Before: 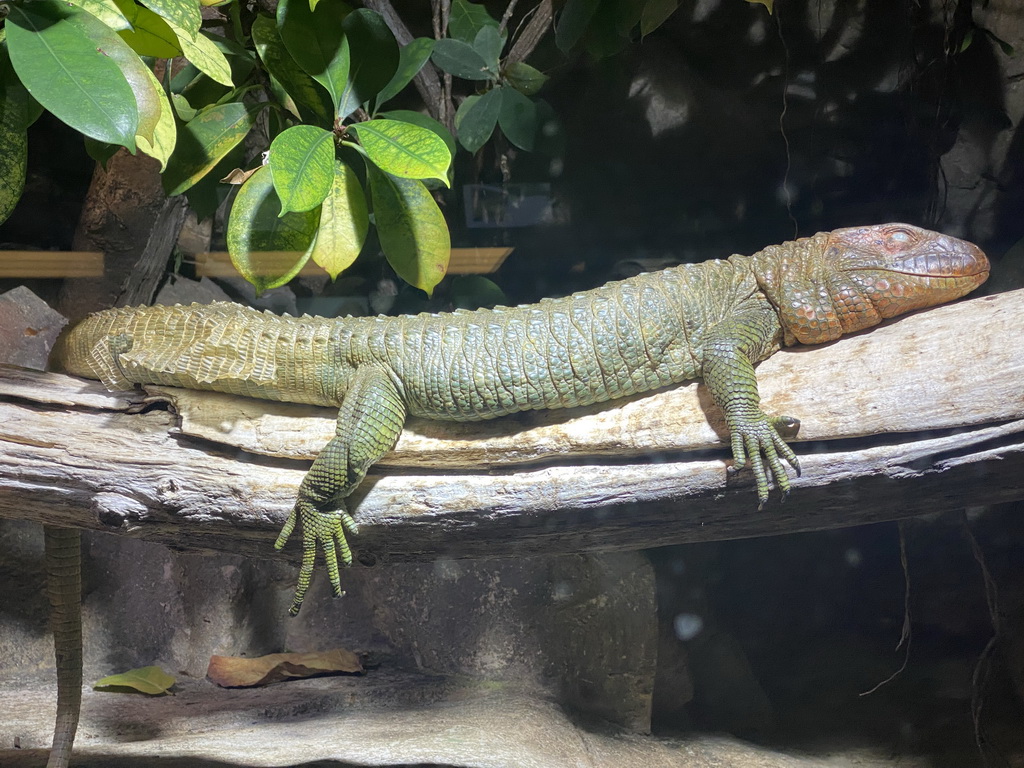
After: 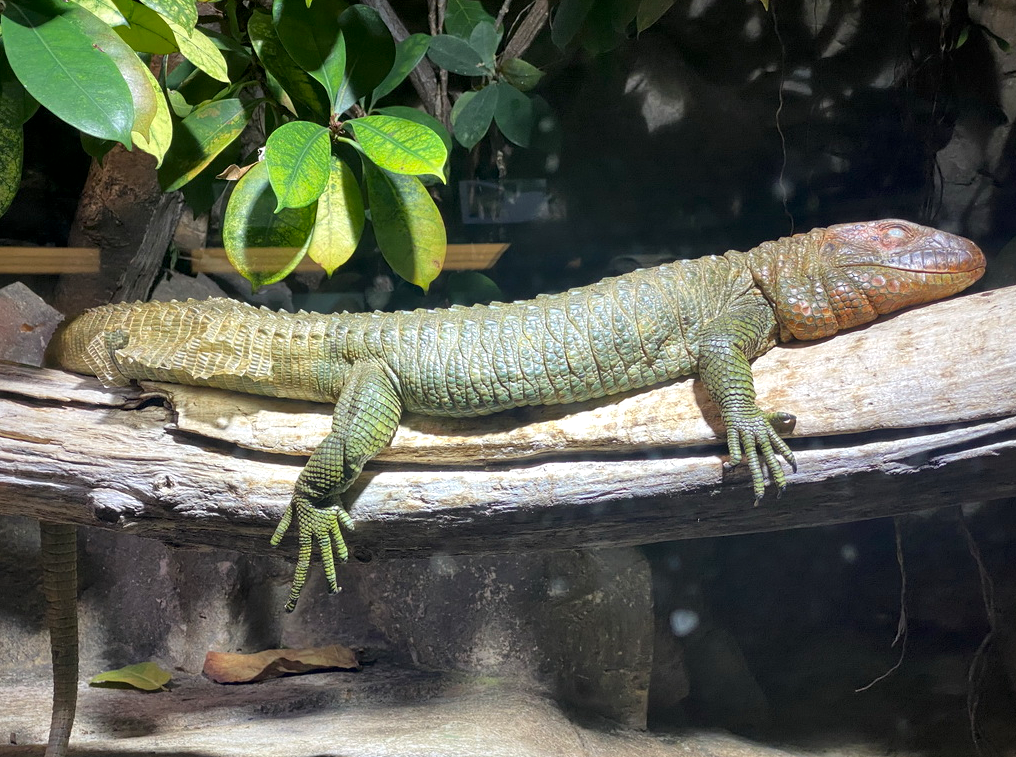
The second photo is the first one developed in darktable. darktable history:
crop: left 0.479%, top 0.578%, right 0.25%, bottom 0.835%
local contrast: mode bilateral grid, contrast 24, coarseness 60, detail 151%, midtone range 0.2
